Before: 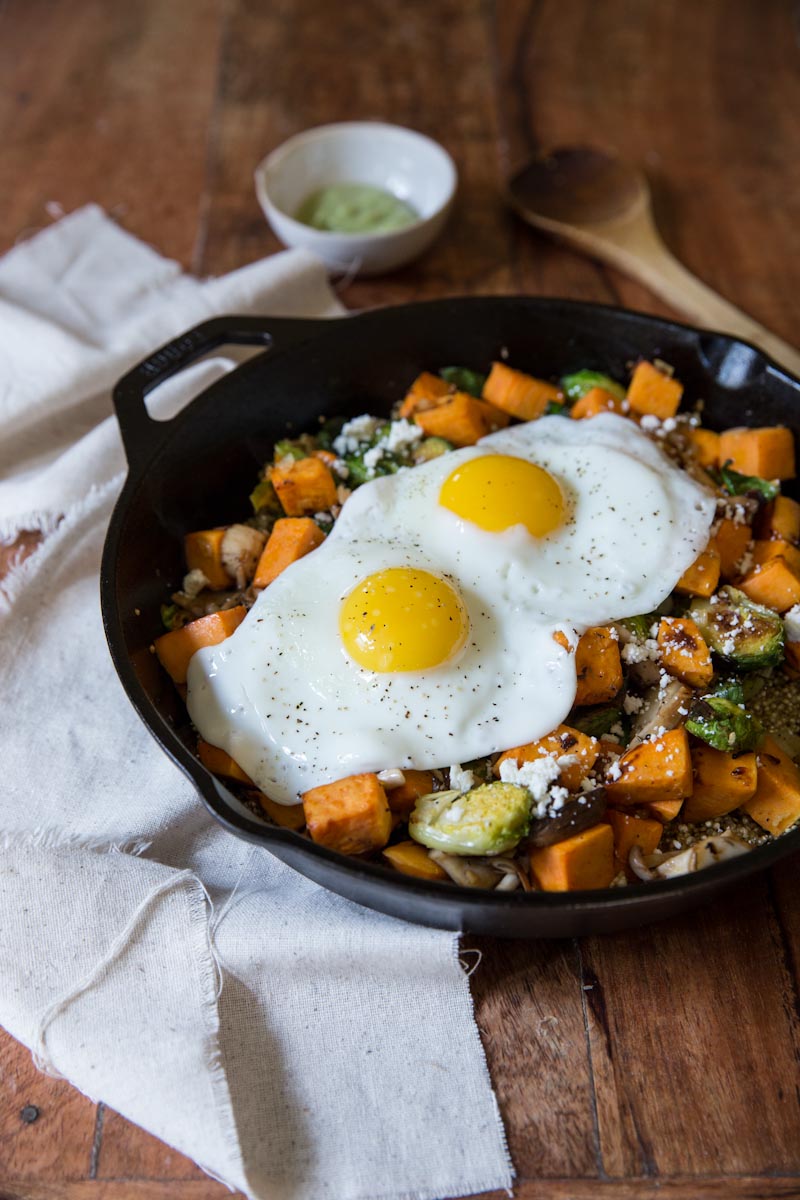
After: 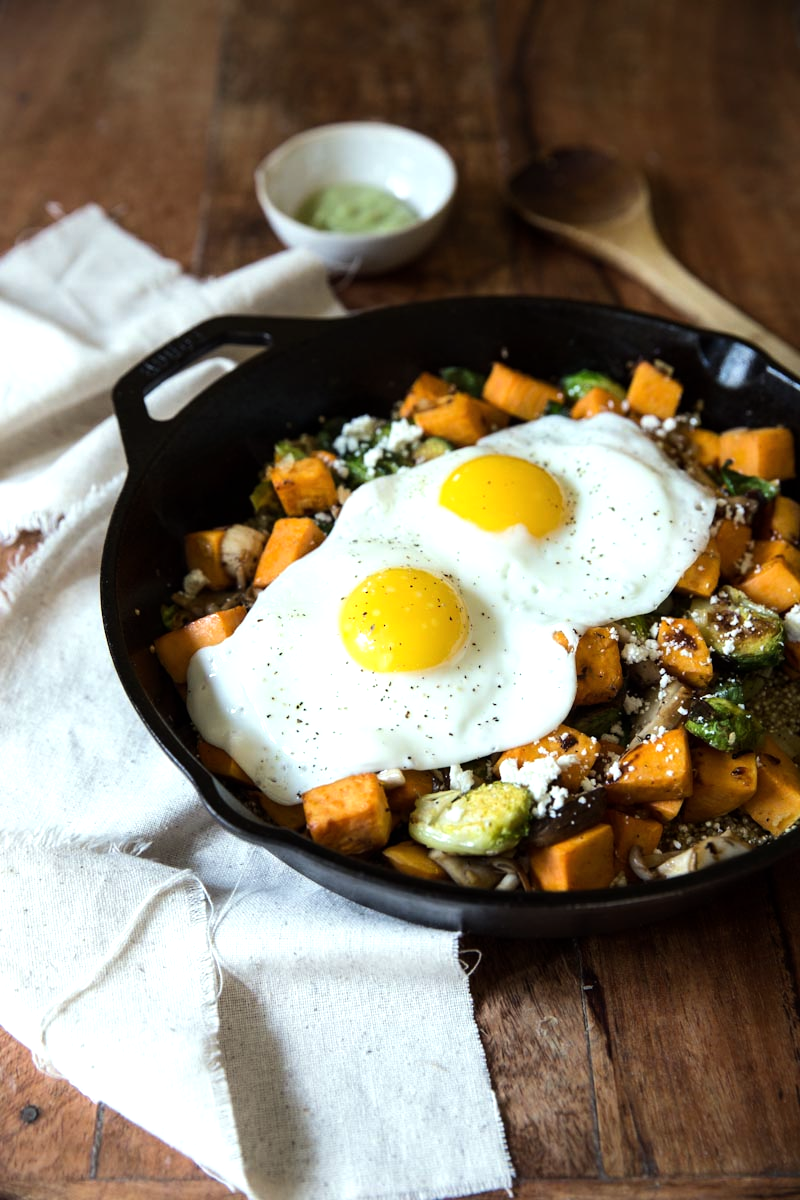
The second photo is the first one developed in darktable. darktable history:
tone equalizer: -8 EV -0.717 EV, -7 EV -0.668 EV, -6 EV -0.612 EV, -5 EV -0.41 EV, -3 EV 0.404 EV, -2 EV 0.6 EV, -1 EV 0.699 EV, +0 EV 0.757 EV, smoothing diameter 2.21%, edges refinement/feathering 18.5, mask exposure compensation -1.57 EV, filter diffusion 5
color correction: highlights a* -4.73, highlights b* 5.06, saturation 0.942
